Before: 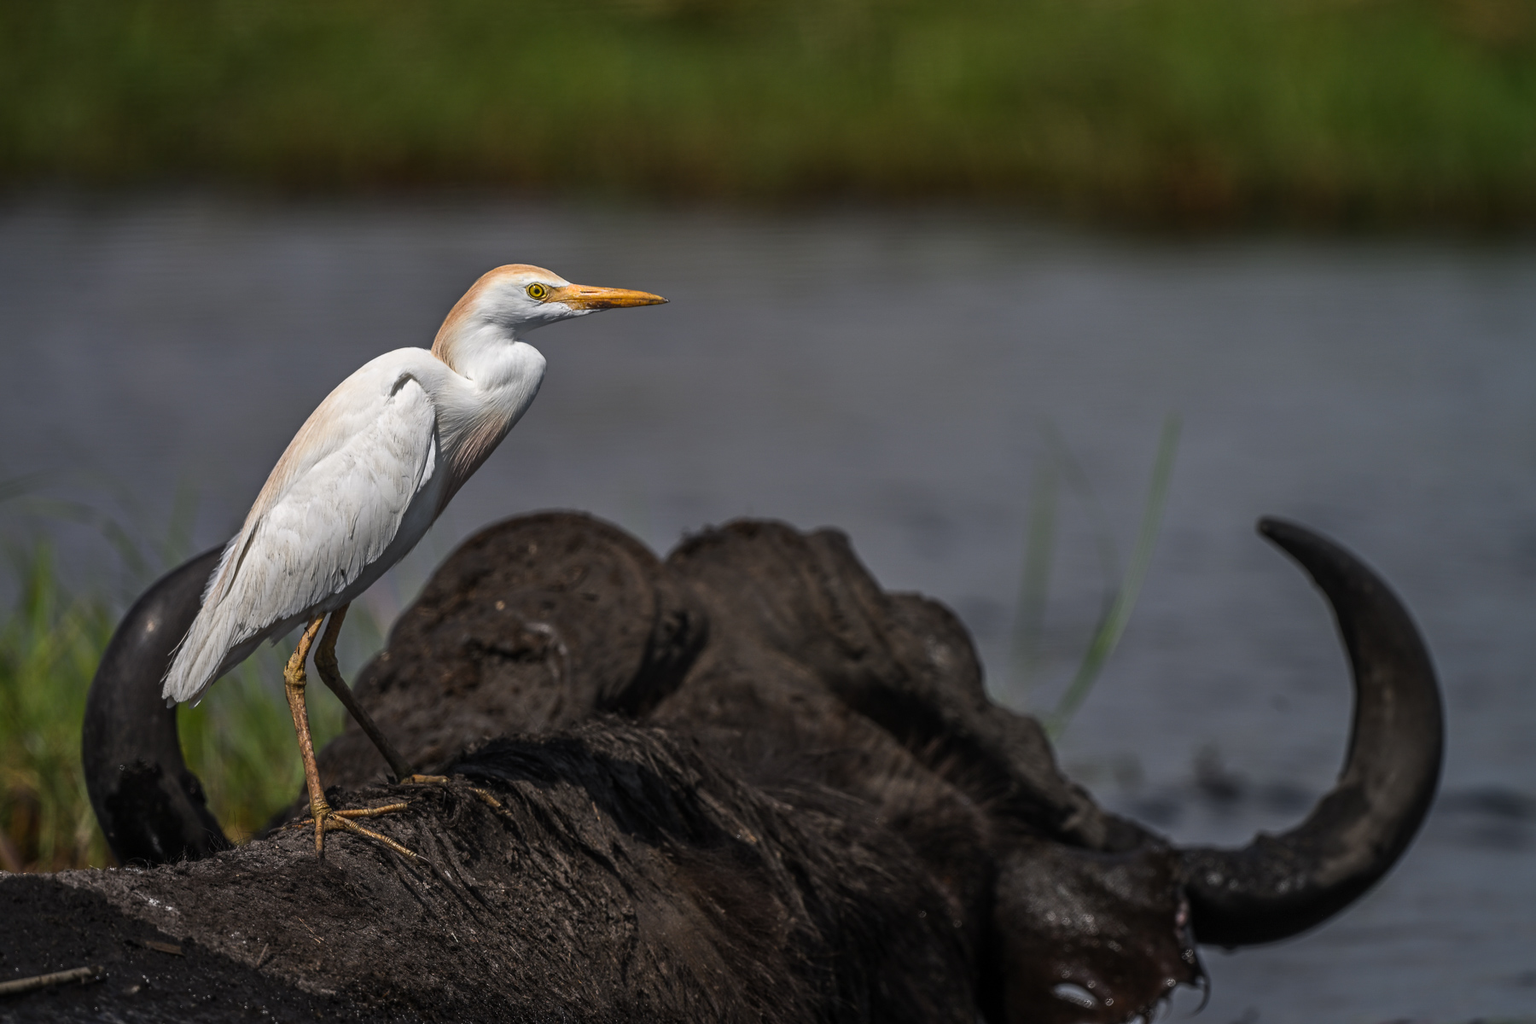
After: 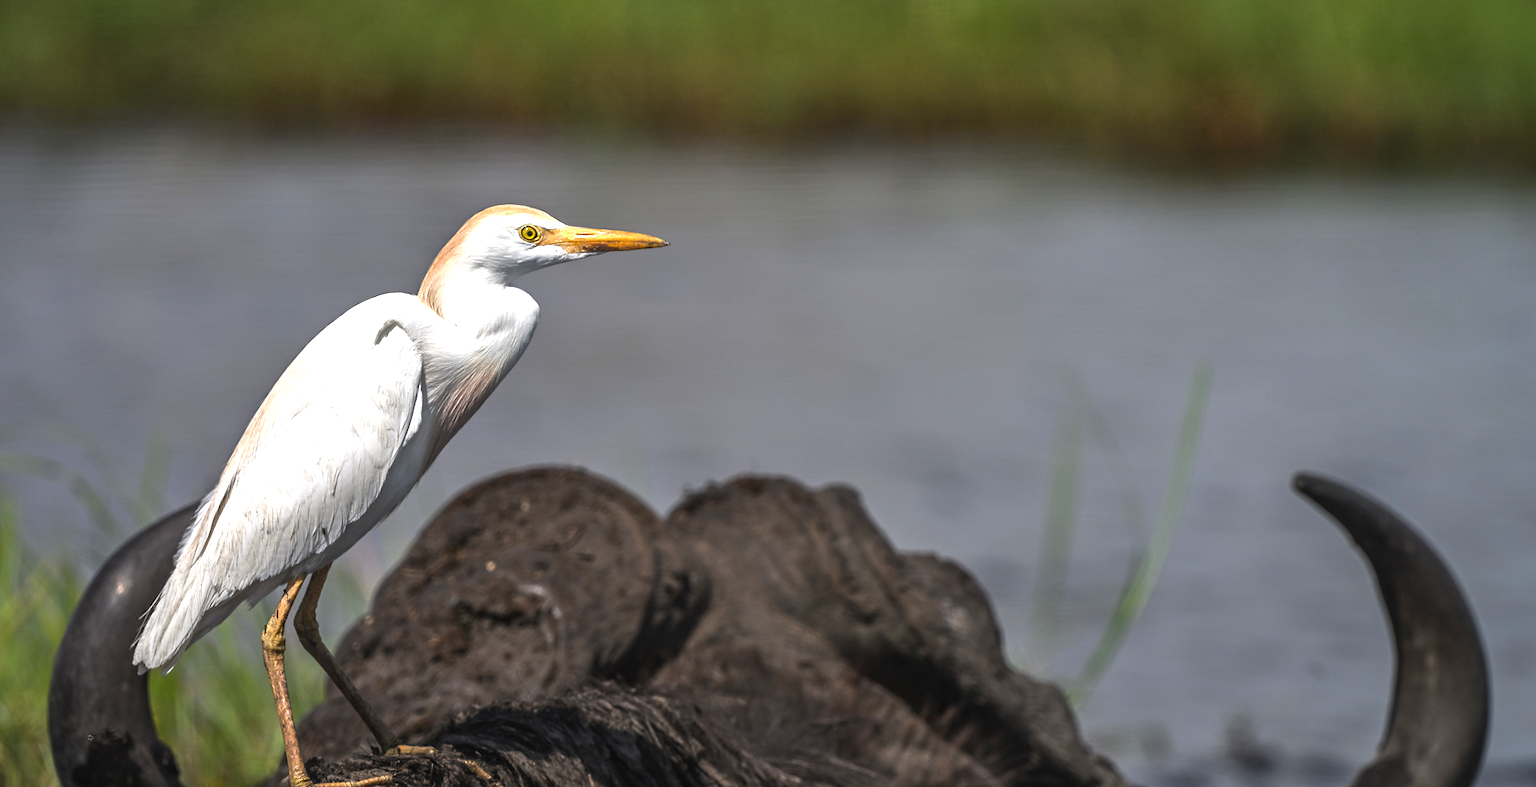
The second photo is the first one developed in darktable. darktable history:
exposure: exposure 1 EV, compensate highlight preservation false
color correction: highlights b* -0.038, saturation 0.984
tone curve: curves: ch0 [(0, 0) (0.003, 0.032) (0.011, 0.034) (0.025, 0.039) (0.044, 0.055) (0.069, 0.078) (0.1, 0.111) (0.136, 0.147) (0.177, 0.191) (0.224, 0.238) (0.277, 0.291) (0.335, 0.35) (0.399, 0.41) (0.468, 0.48) (0.543, 0.547) (0.623, 0.621) (0.709, 0.699) (0.801, 0.789) (0.898, 0.884) (1, 1)], color space Lab, independent channels, preserve colors none
crop: left 2.412%, top 6.98%, right 3.111%, bottom 20.289%
